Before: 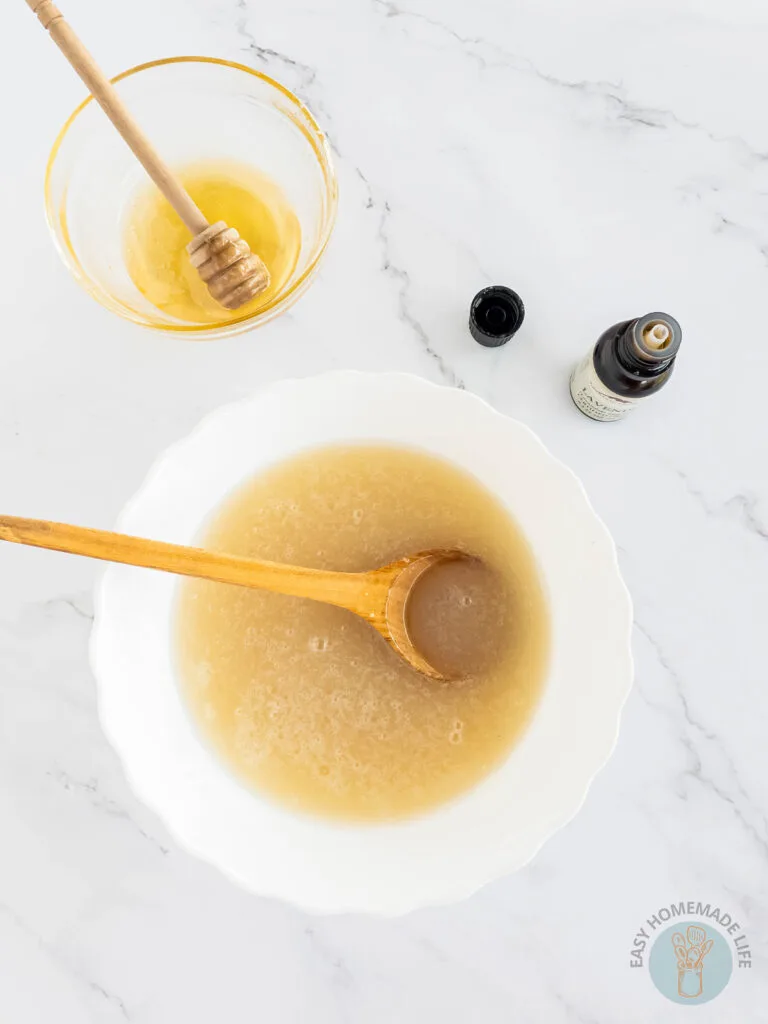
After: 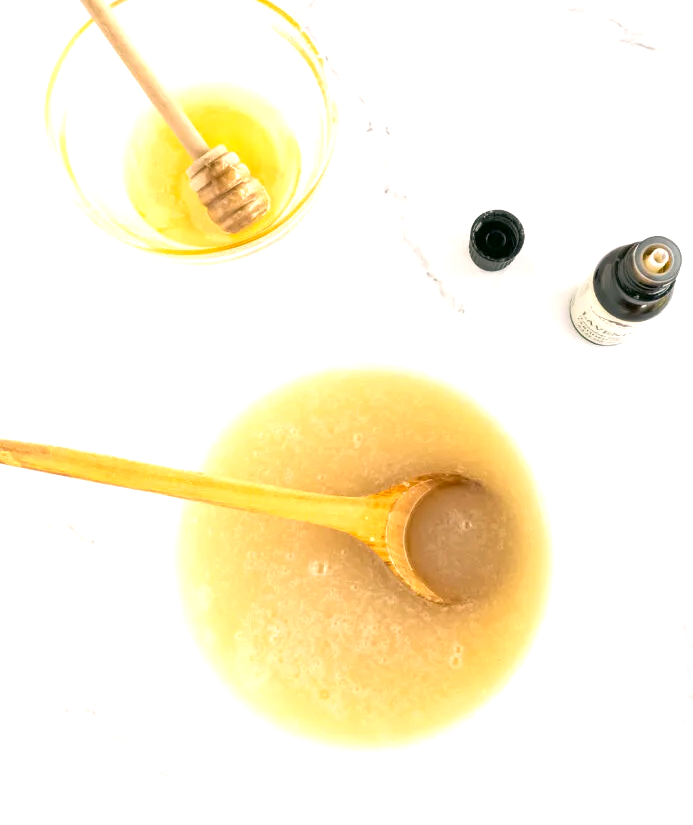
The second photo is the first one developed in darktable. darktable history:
crop: top 7.49%, right 9.717%, bottom 11.943%
exposure: exposure 0.64 EV, compensate highlight preservation false
levels: mode automatic, black 0.023%, white 99.97%, levels [0.062, 0.494, 0.925]
shadows and highlights: shadows 43.06, highlights 6.94
color correction: highlights a* 4.02, highlights b* 4.98, shadows a* -7.55, shadows b* 4.98
